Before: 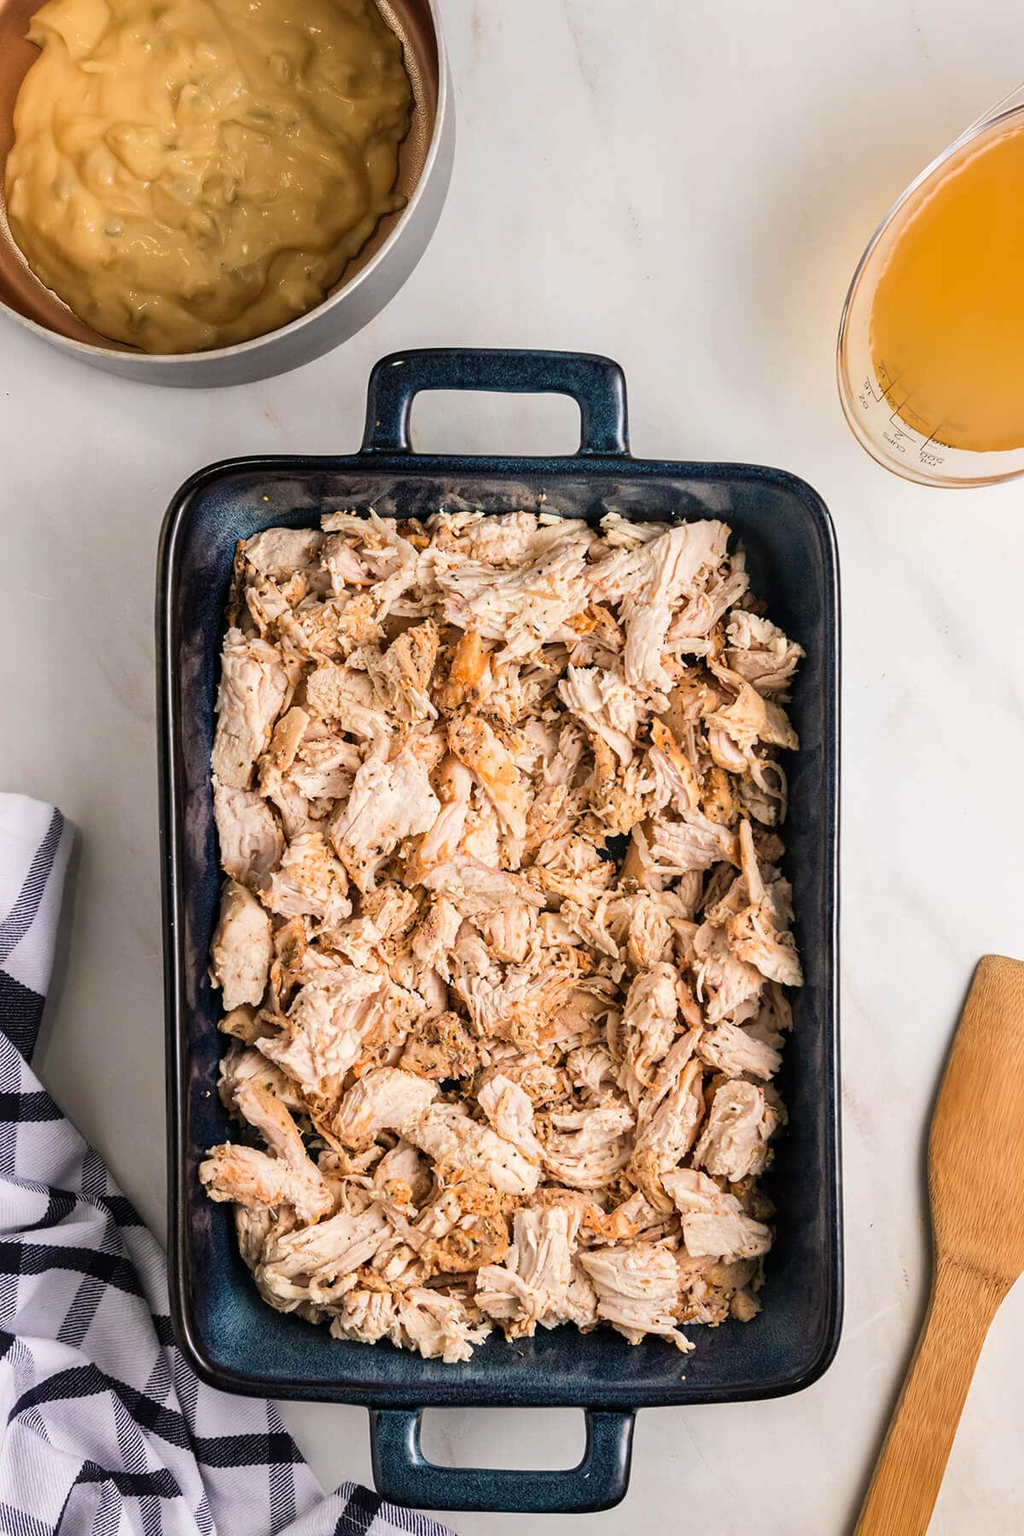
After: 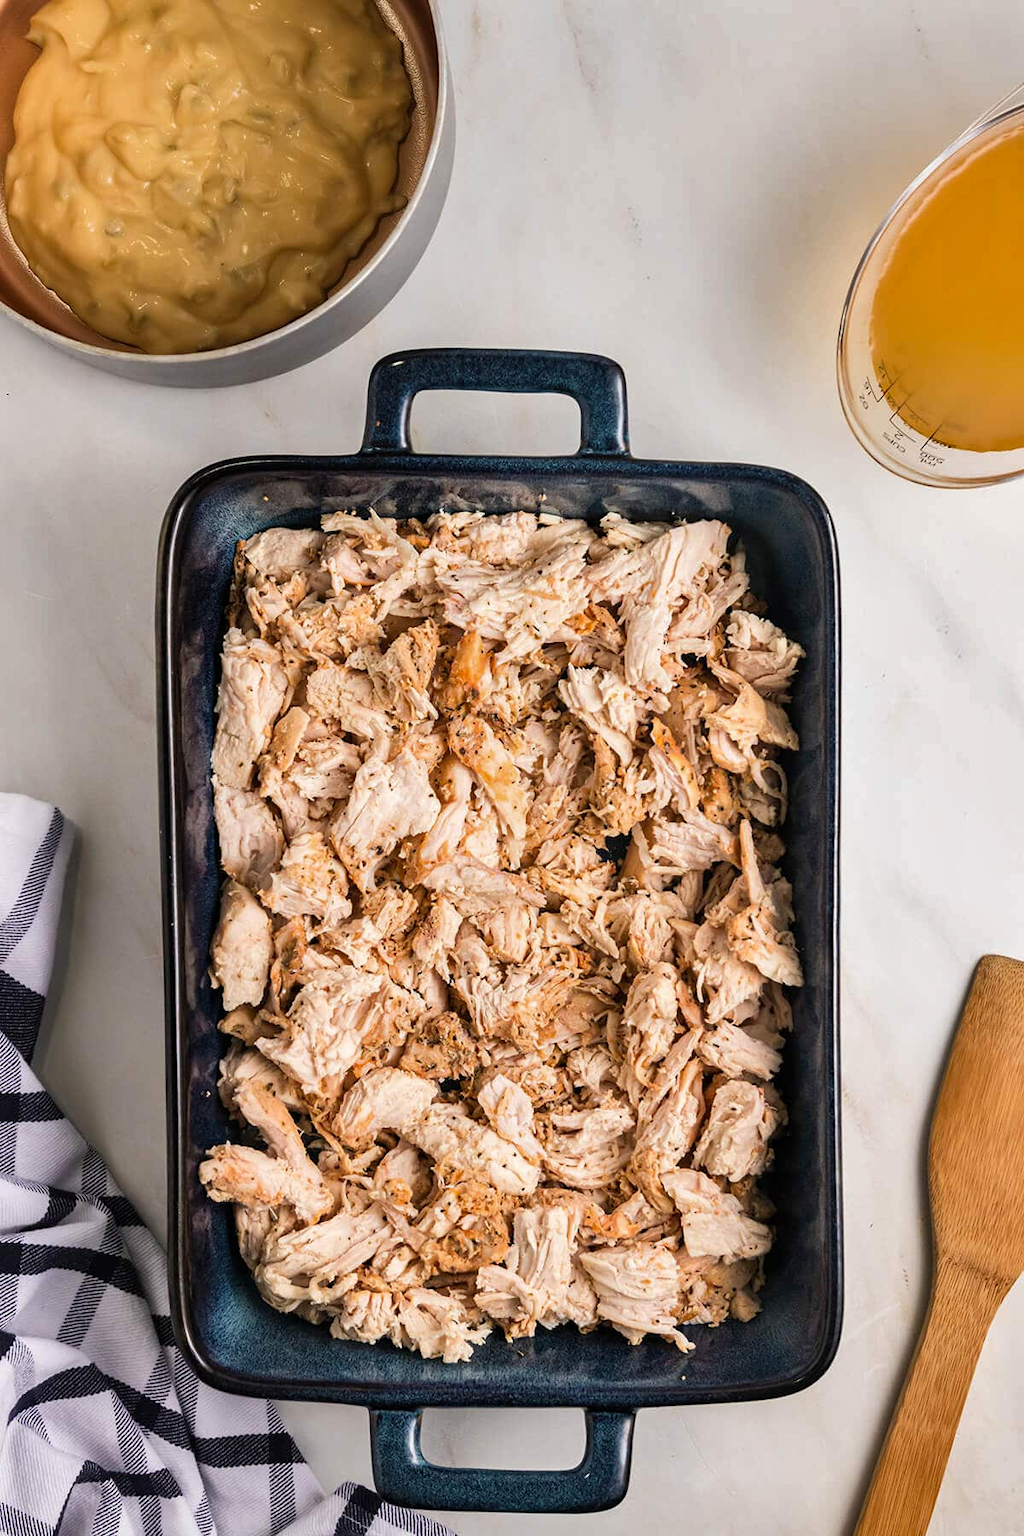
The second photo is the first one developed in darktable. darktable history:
shadows and highlights: highlights color adjustment 31.6%, soften with gaussian
